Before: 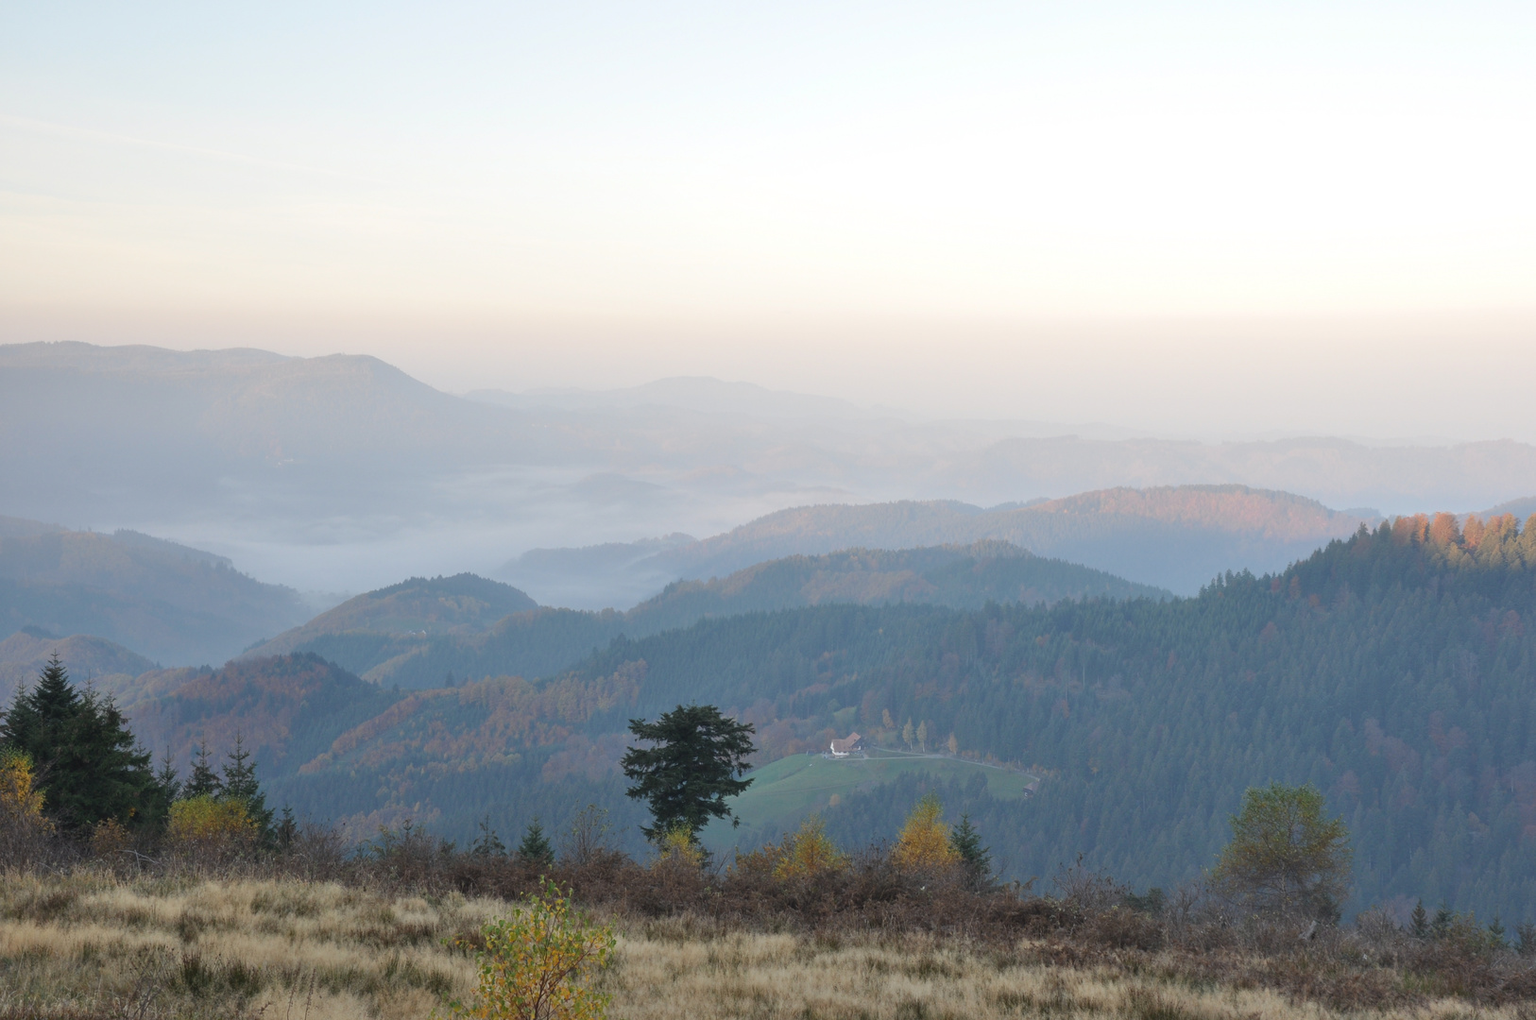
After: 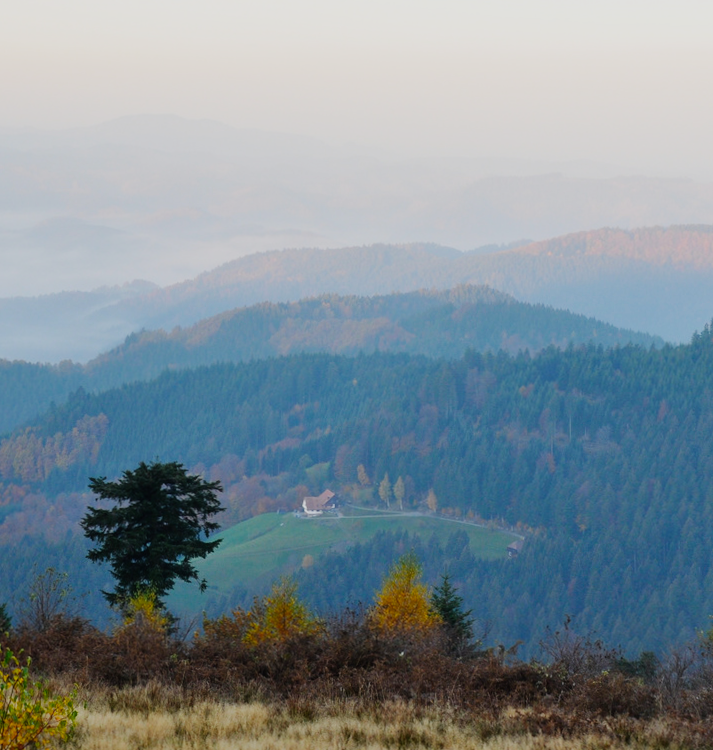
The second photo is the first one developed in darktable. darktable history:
color balance rgb: linear chroma grading › global chroma 15%, perceptual saturation grading › global saturation 30%
sigmoid: contrast 1.7, skew -0.2, preserve hue 0%, red attenuation 0.1, red rotation 0.035, green attenuation 0.1, green rotation -0.017, blue attenuation 0.15, blue rotation -0.052, base primaries Rec2020
crop: left 35.432%, top 26.233%, right 20.145%, bottom 3.432%
rotate and perspective: rotation -0.45°, automatic cropping original format, crop left 0.008, crop right 0.992, crop top 0.012, crop bottom 0.988
